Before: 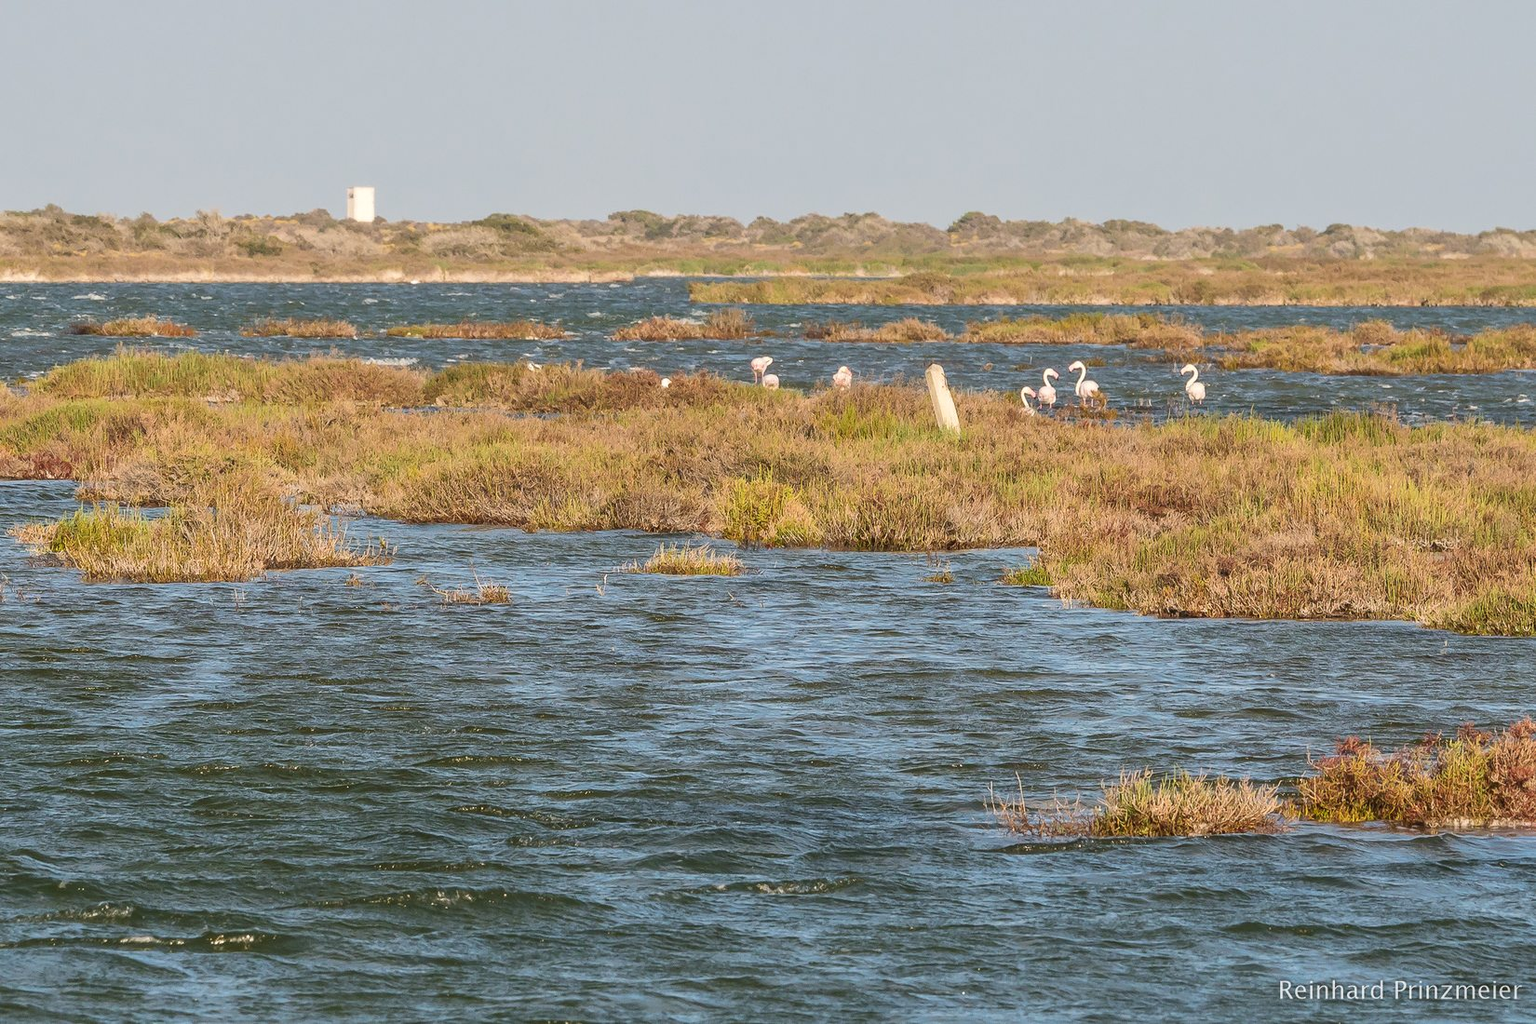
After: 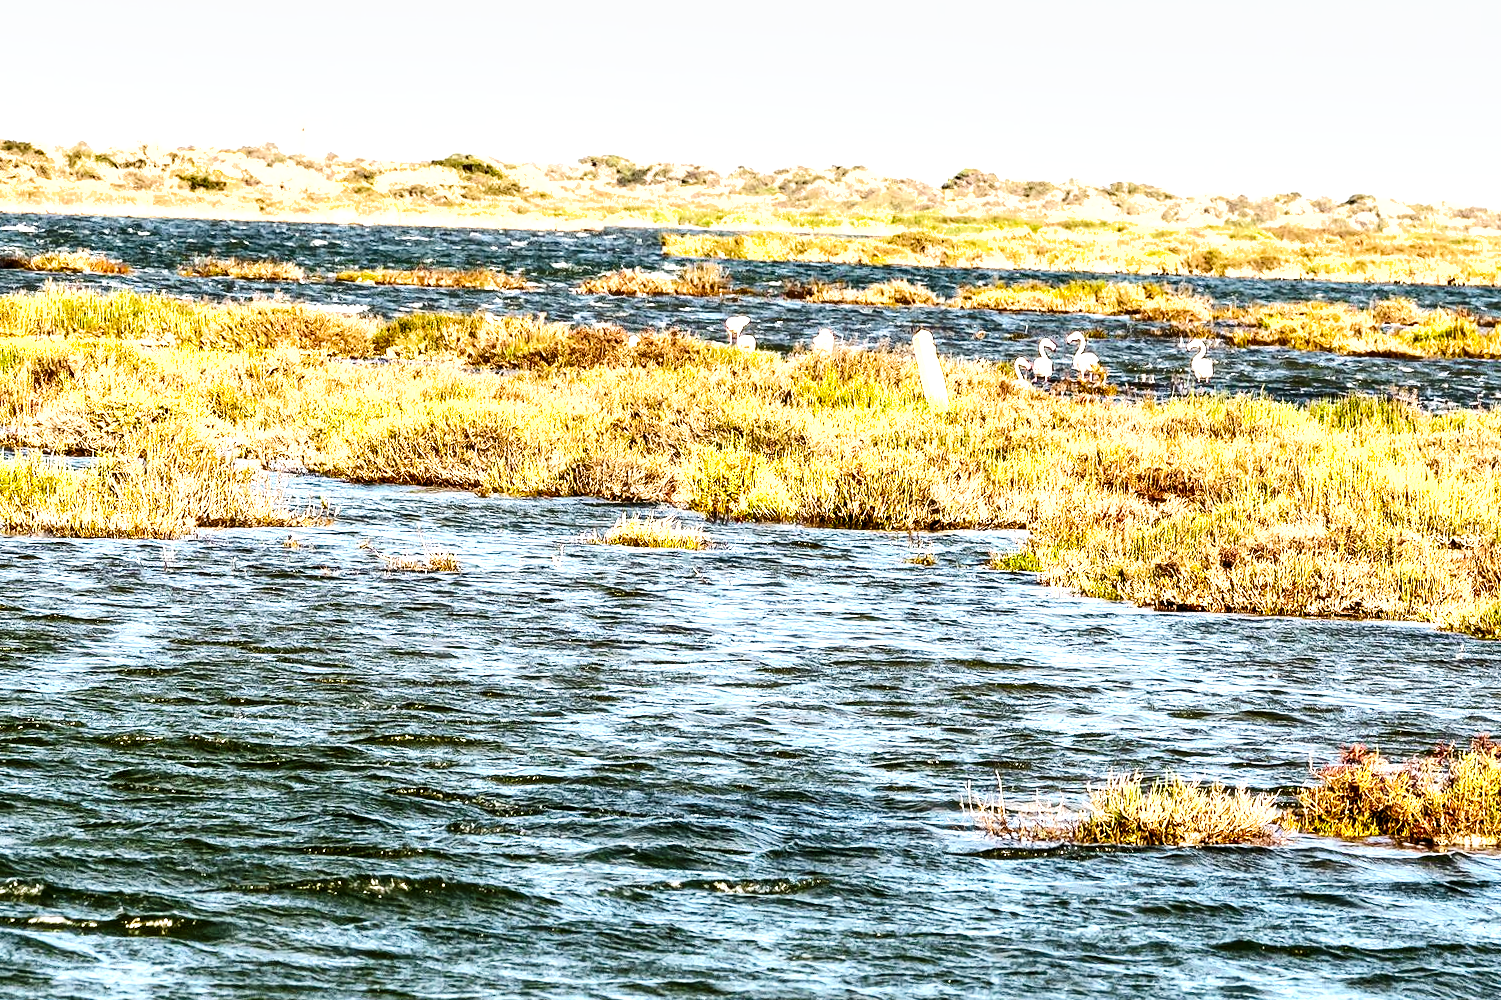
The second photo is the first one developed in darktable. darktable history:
base curve: curves: ch0 [(0, 0.003) (0.001, 0.002) (0.006, 0.004) (0.02, 0.022) (0.048, 0.086) (0.094, 0.234) (0.162, 0.431) (0.258, 0.629) (0.385, 0.8) (0.548, 0.918) (0.751, 0.988) (1, 1)], preserve colors none
crop and rotate: angle -1.87°, left 3.103%, top 3.983%, right 1.519%, bottom 0.613%
shadows and highlights: low approximation 0.01, soften with gaussian
levels: black 3.78%, levels [0.052, 0.496, 0.908]
contrast brightness saturation: contrast 0.238, brightness -0.236, saturation 0.137
local contrast: highlights 101%, shadows 99%, detail 120%, midtone range 0.2
